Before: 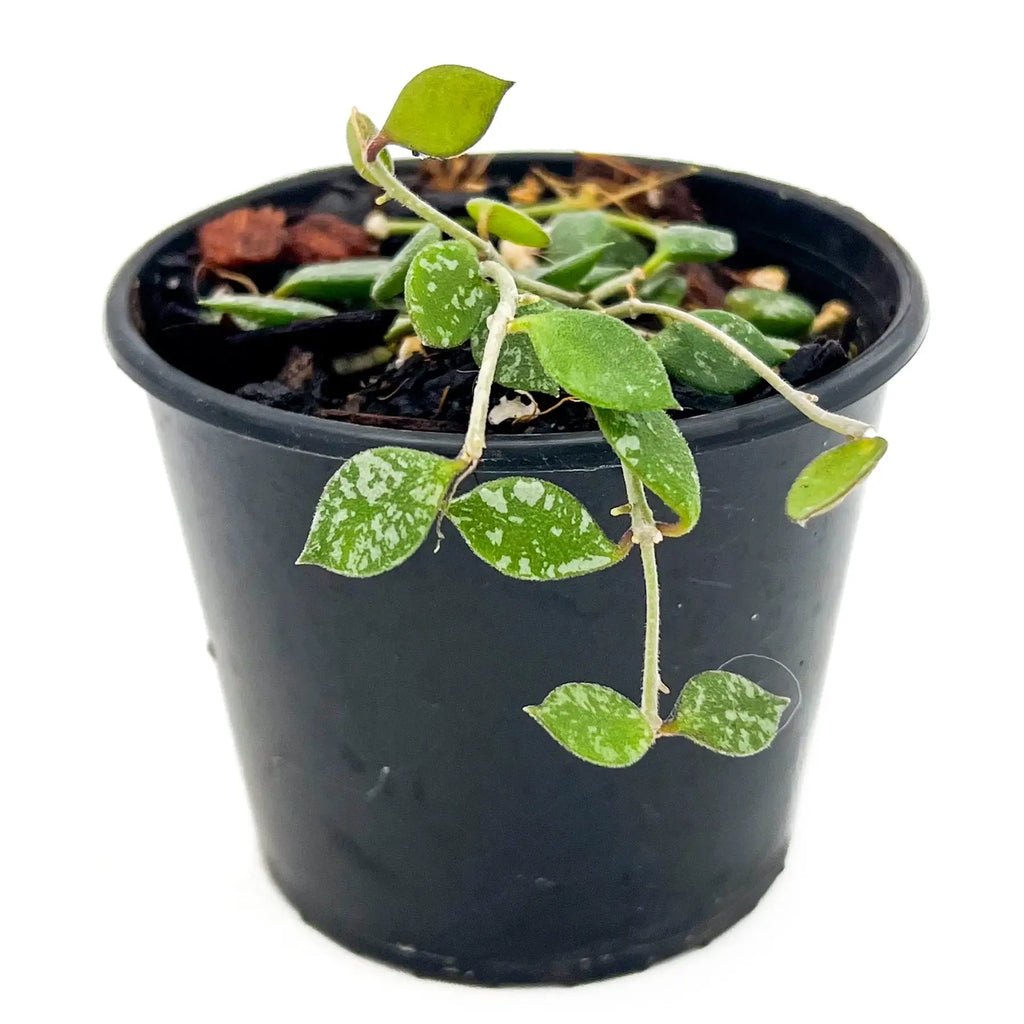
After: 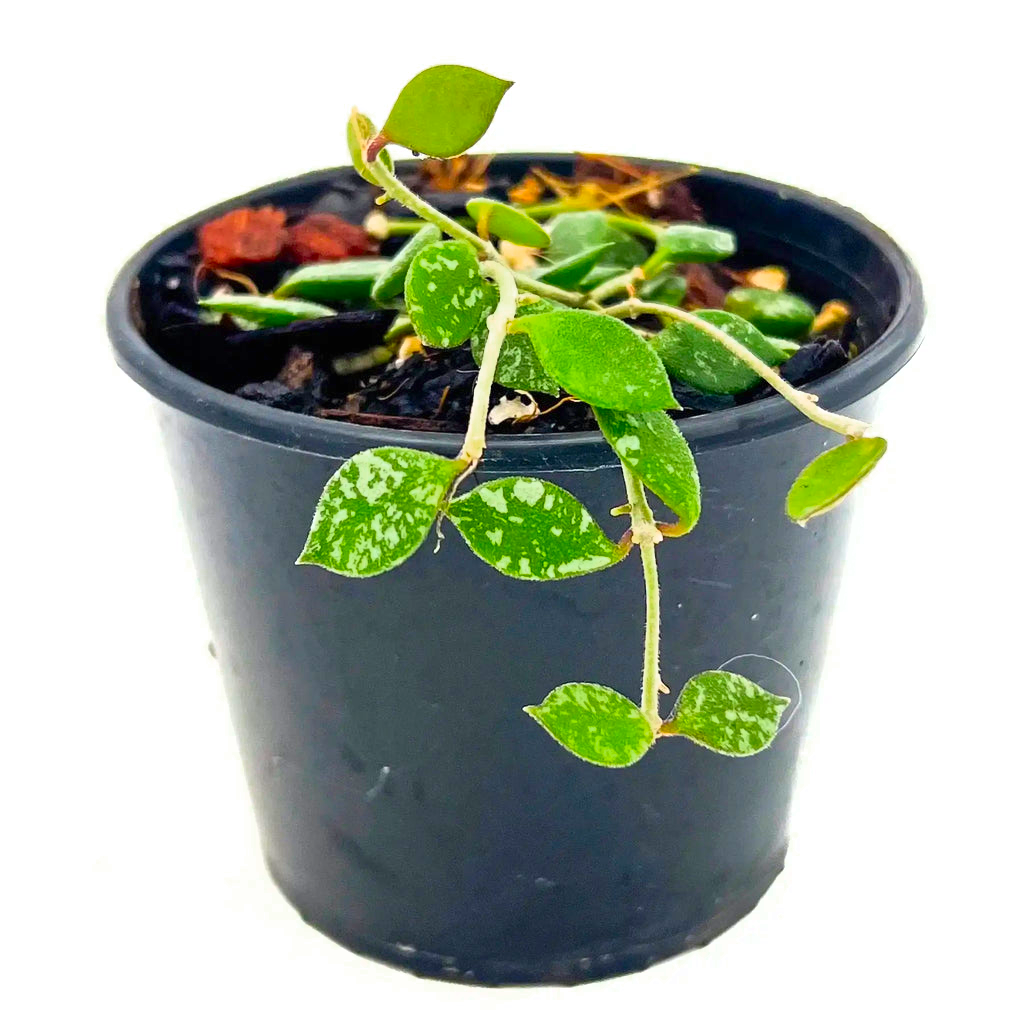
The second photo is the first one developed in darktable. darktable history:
fill light: on, module defaults
exposure: black level correction 0, exposure 0.7 EV, compensate exposure bias true, compensate highlight preservation false
color balance rgb: global vibrance 20%
color zones: curves: ch0 [(0, 0.425) (0.143, 0.422) (0.286, 0.42) (0.429, 0.419) (0.571, 0.419) (0.714, 0.42) (0.857, 0.422) (1, 0.425)]; ch1 [(0, 0.666) (0.143, 0.669) (0.286, 0.671) (0.429, 0.67) (0.571, 0.67) (0.714, 0.67) (0.857, 0.67) (1, 0.666)]
